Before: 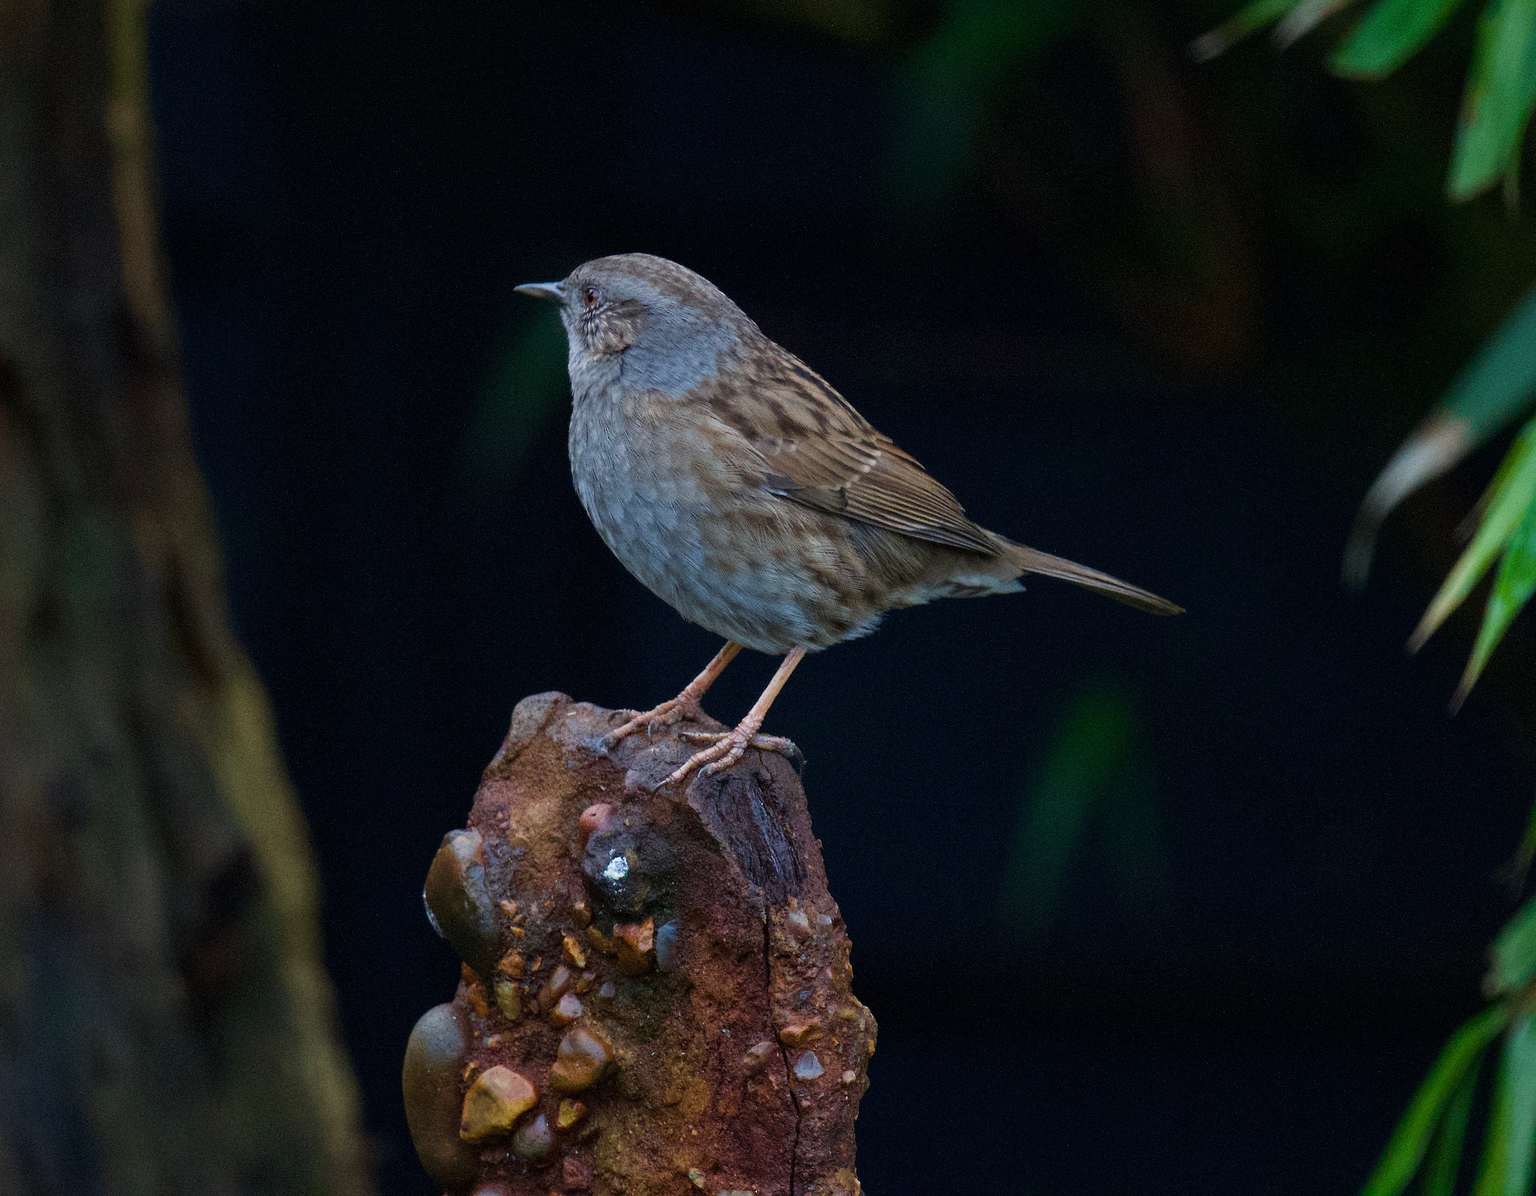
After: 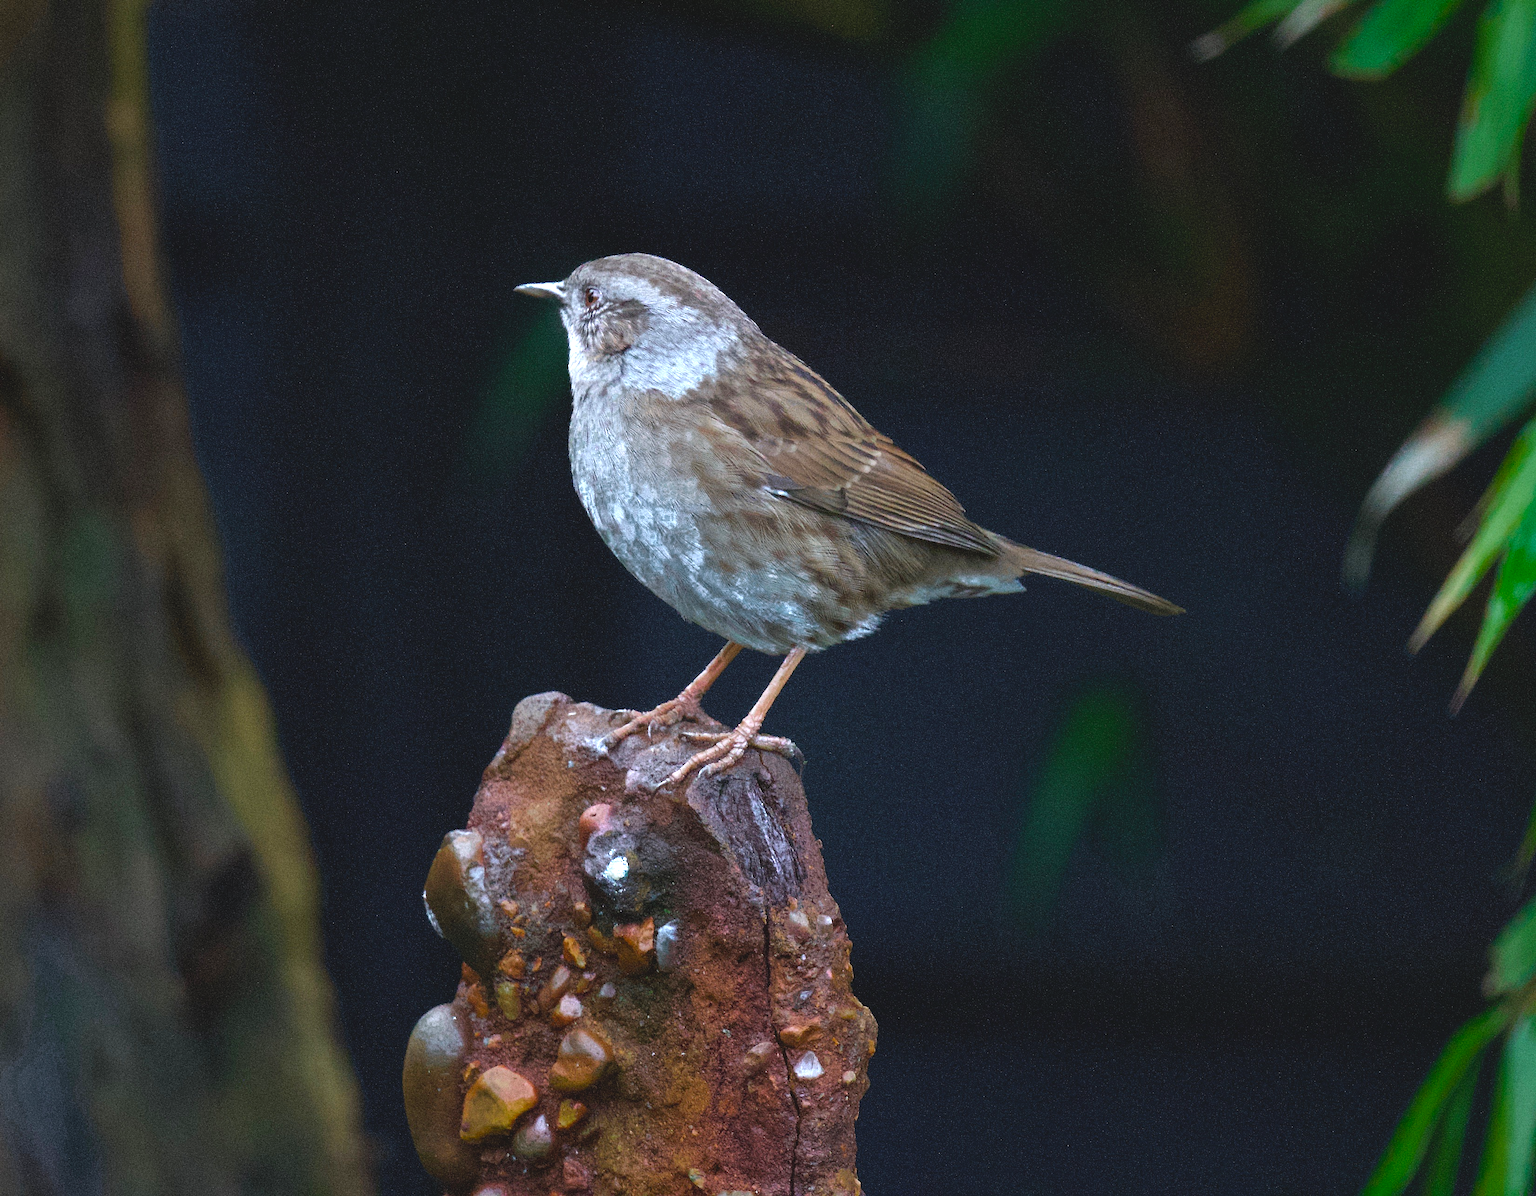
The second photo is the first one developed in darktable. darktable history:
exposure: exposure 0.424 EV, compensate highlight preservation false
contrast brightness saturation: contrast -0.103, brightness 0.05, saturation 0.083
color zones: curves: ch0 [(0.203, 0.433) (0.607, 0.517) (0.697, 0.696) (0.705, 0.897)], mix 25.83%
